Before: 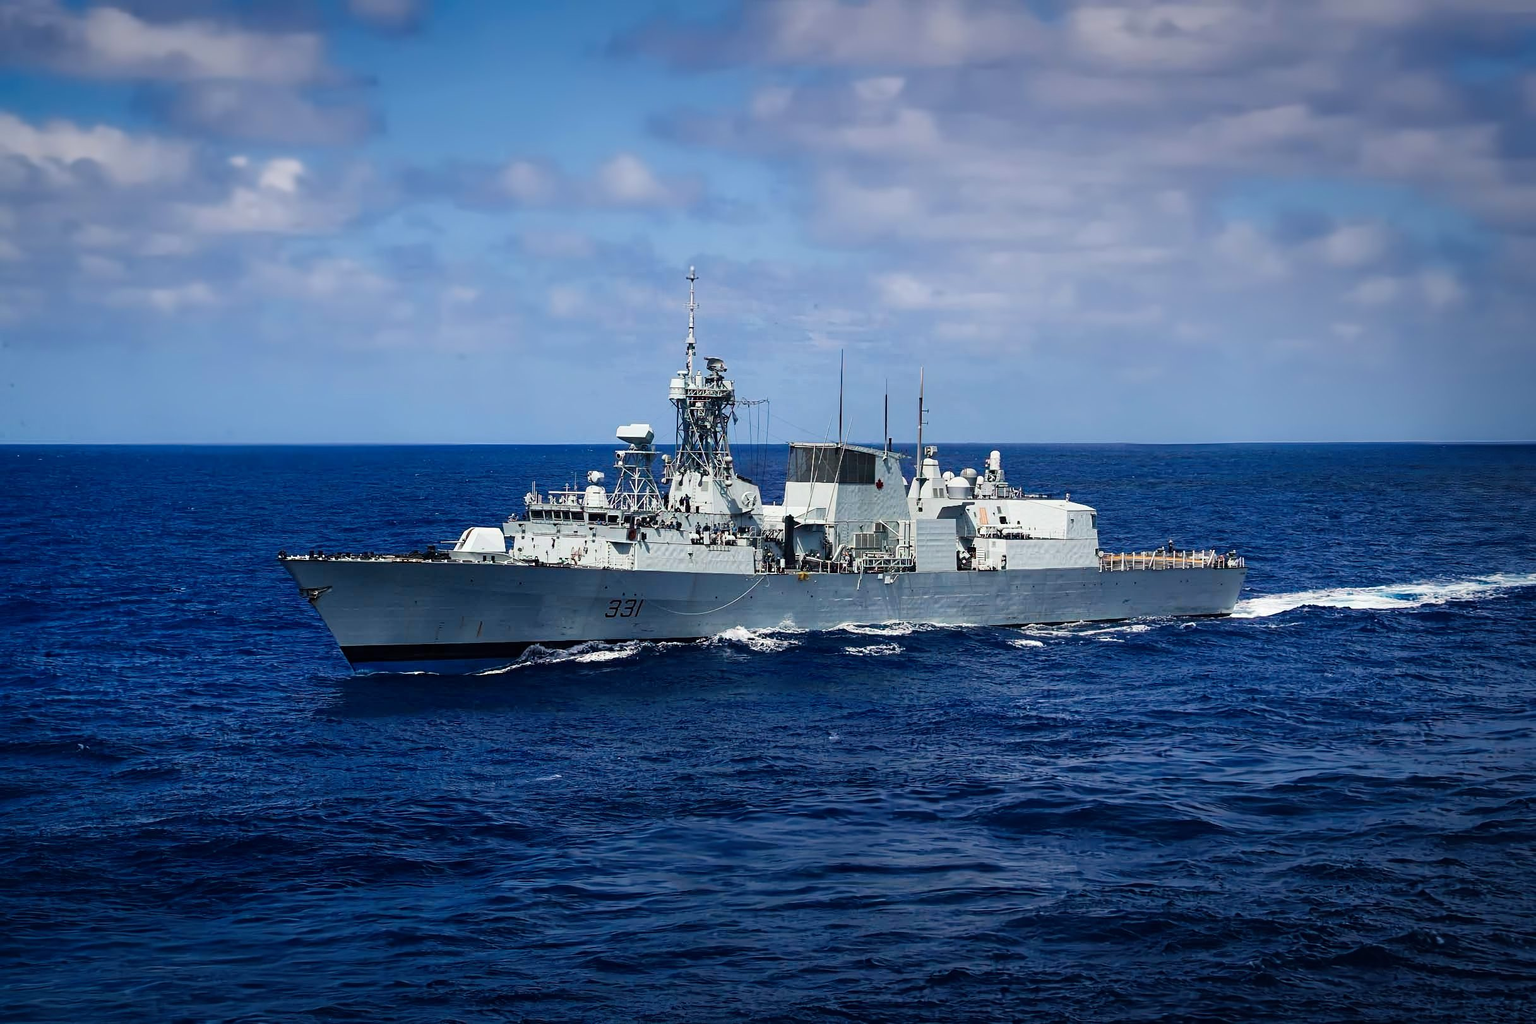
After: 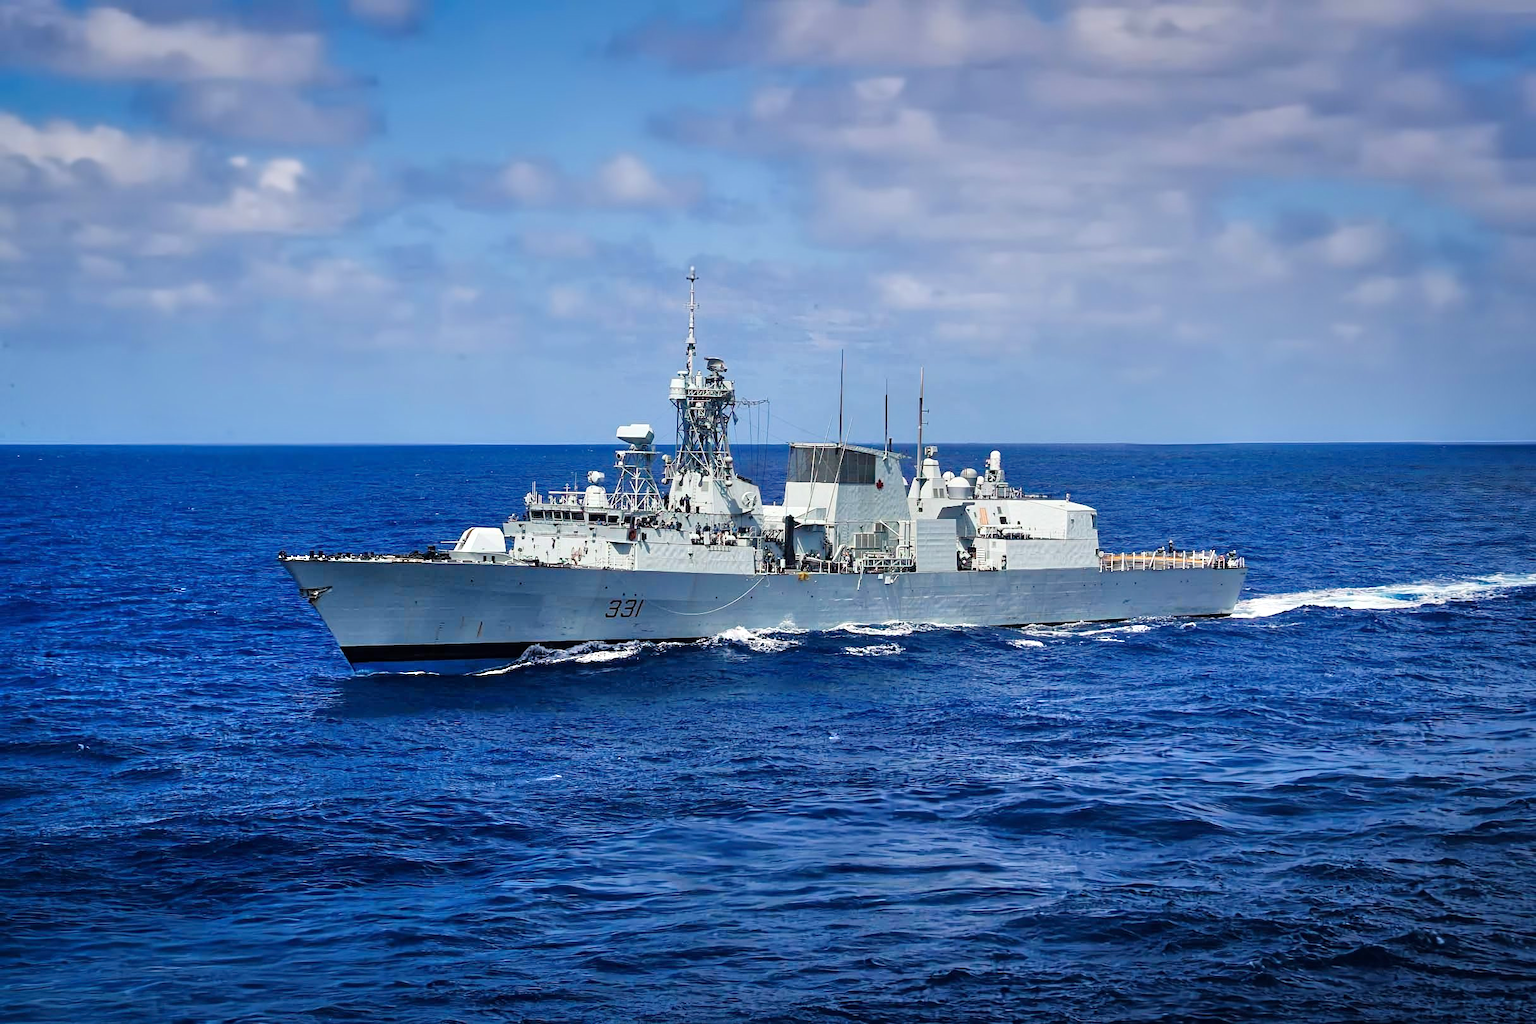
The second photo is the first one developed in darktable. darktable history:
white balance: emerald 1
tone equalizer: -7 EV 0.15 EV, -6 EV 0.6 EV, -5 EV 1.15 EV, -4 EV 1.33 EV, -3 EV 1.15 EV, -2 EV 0.6 EV, -1 EV 0.15 EV, mask exposure compensation -0.5 EV
